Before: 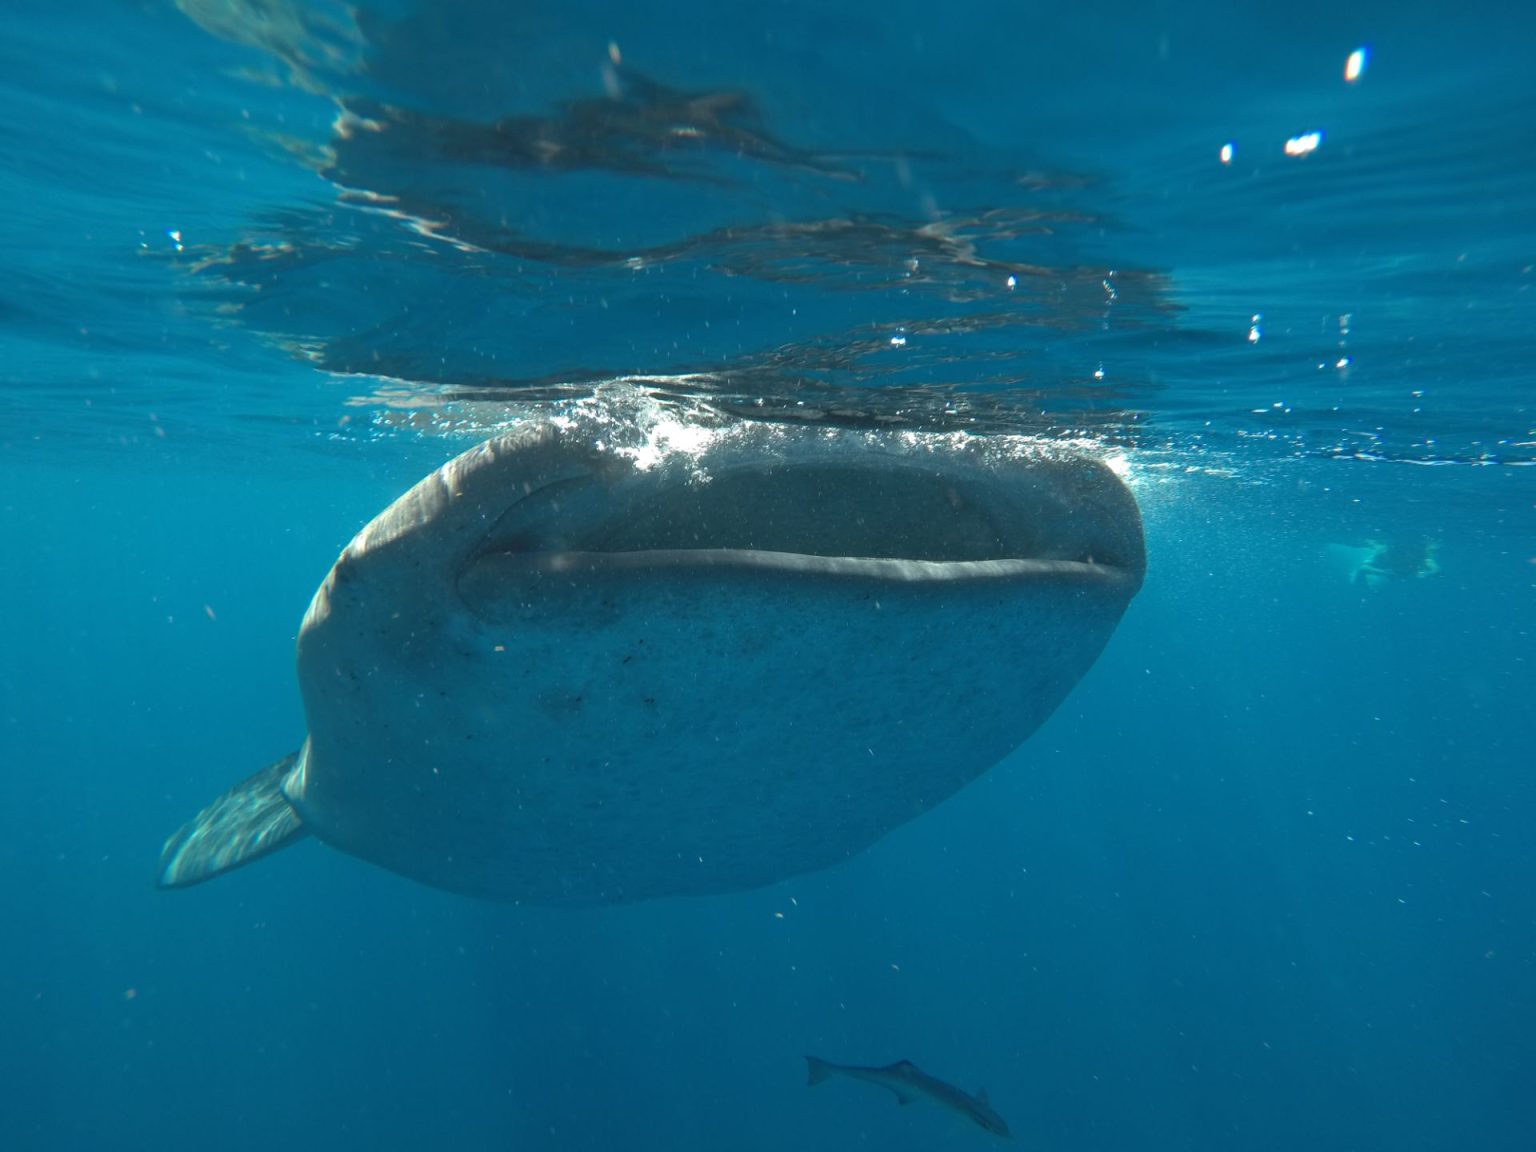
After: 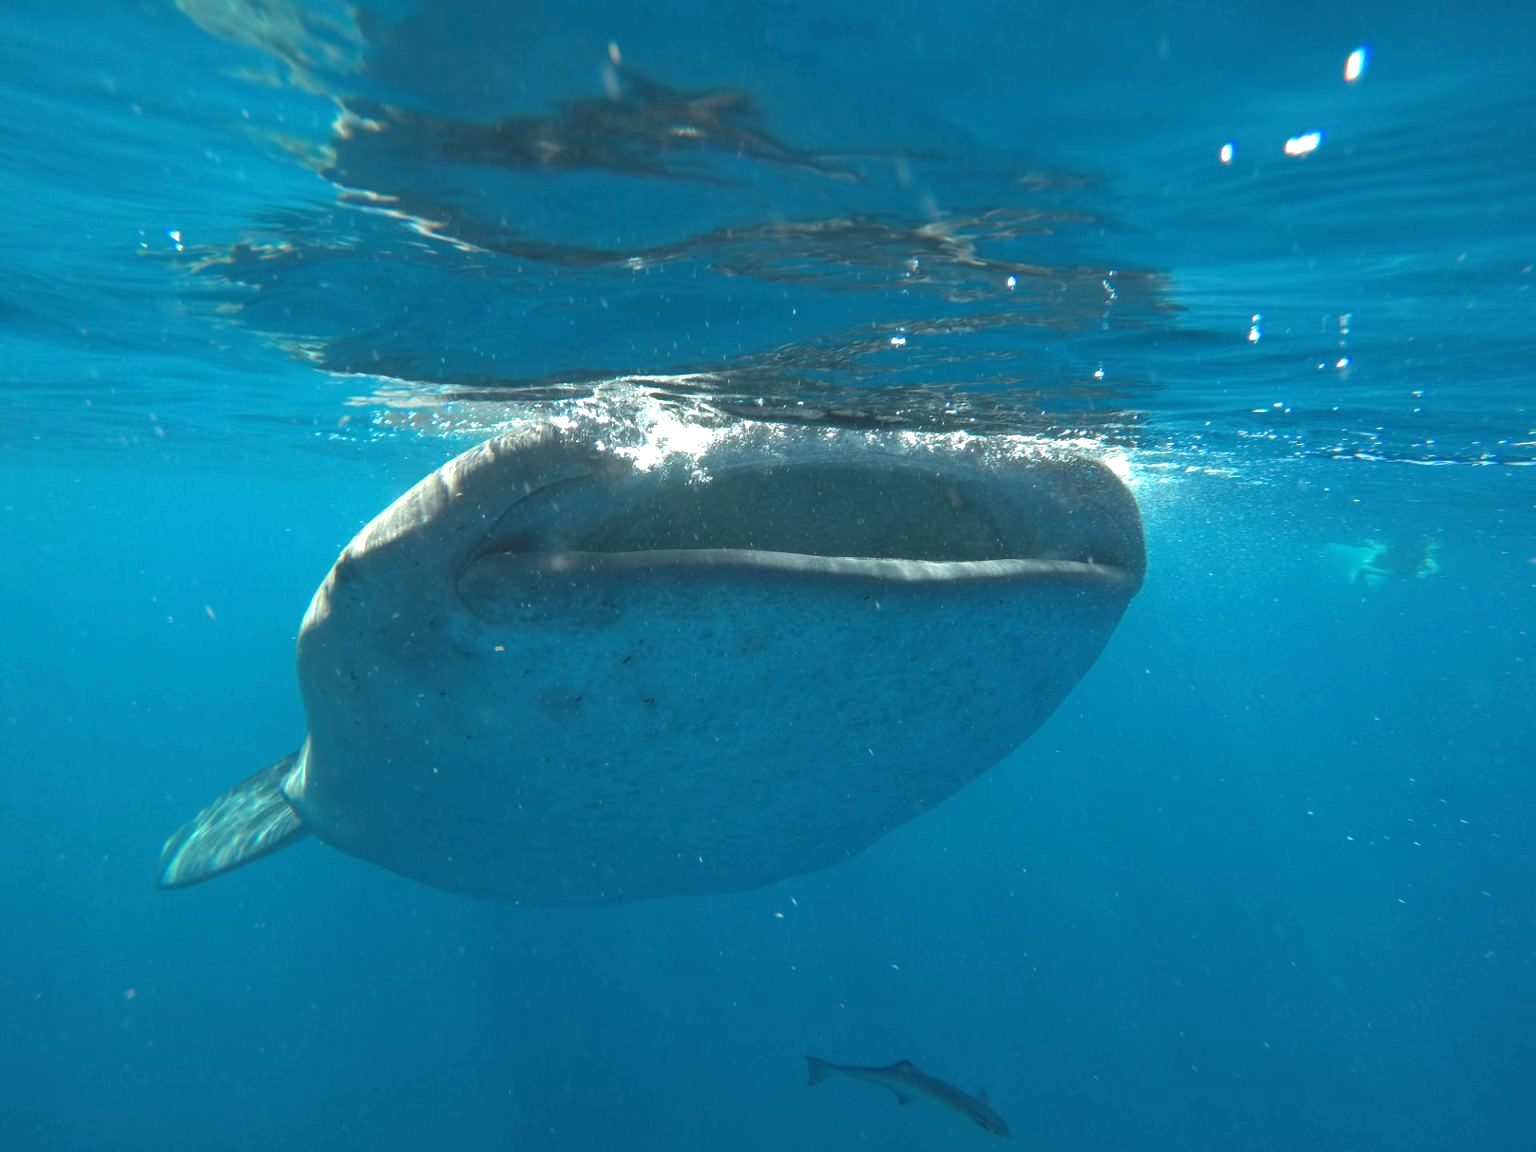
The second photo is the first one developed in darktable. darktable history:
tone equalizer: on, module defaults
exposure: black level correction 0, exposure 0.5 EV, compensate exposure bias true, compensate highlight preservation false
